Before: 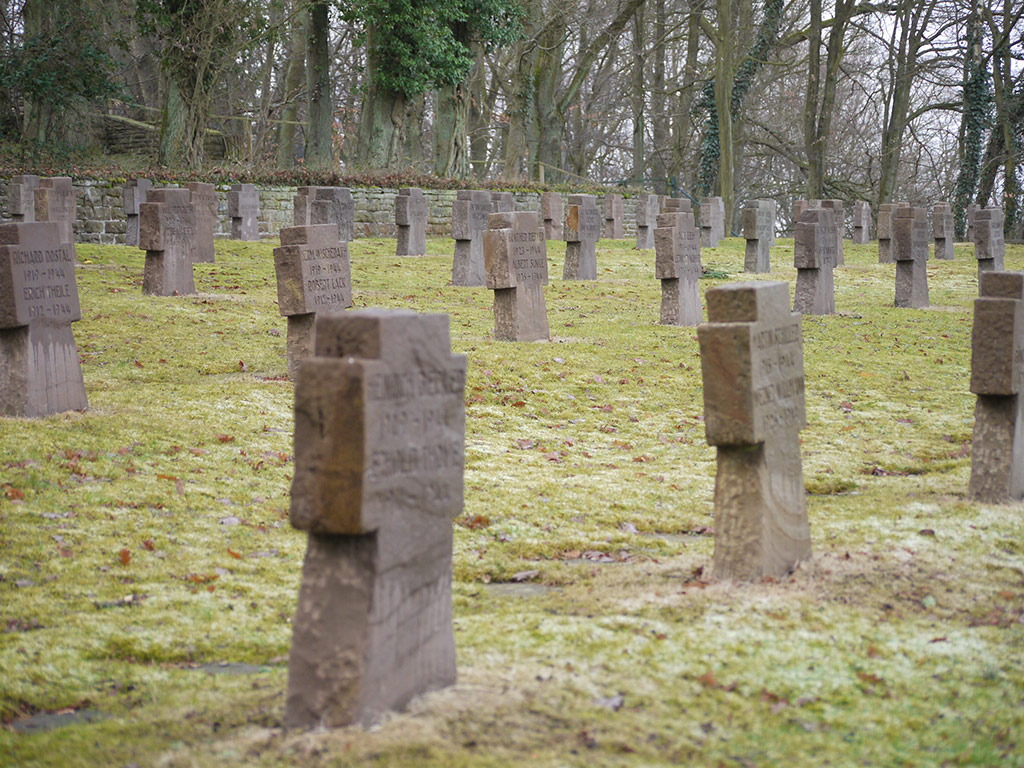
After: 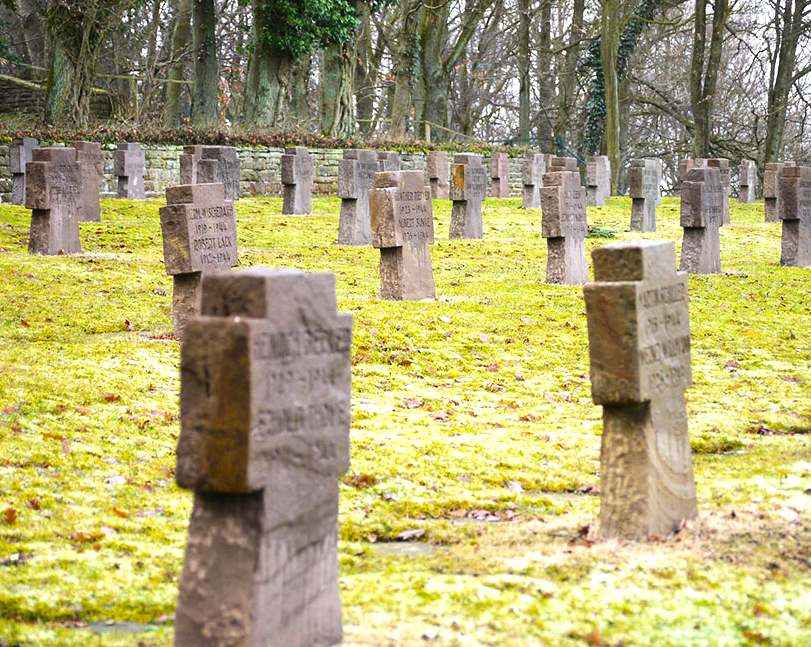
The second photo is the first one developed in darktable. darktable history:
tone equalizer: -8 EV -1.08 EV, -7 EV -1.01 EV, -6 EV -0.867 EV, -5 EV -0.578 EV, -3 EV 0.578 EV, -2 EV 0.867 EV, -1 EV 1.01 EV, +0 EV 1.08 EV, edges refinement/feathering 500, mask exposure compensation -1.57 EV, preserve details no
color balance rgb: linear chroma grading › global chroma 15%, perceptual saturation grading › global saturation 30%
crop: left 11.225%, top 5.381%, right 9.565%, bottom 10.314%
